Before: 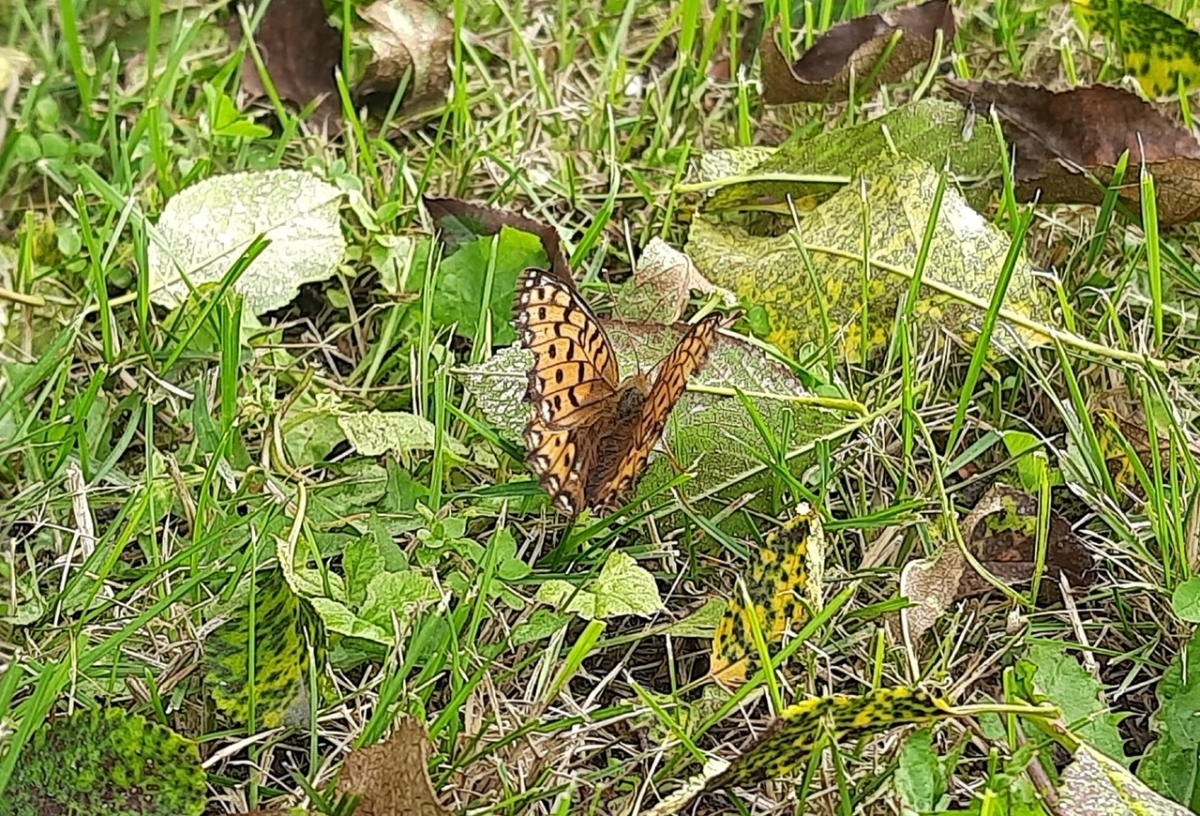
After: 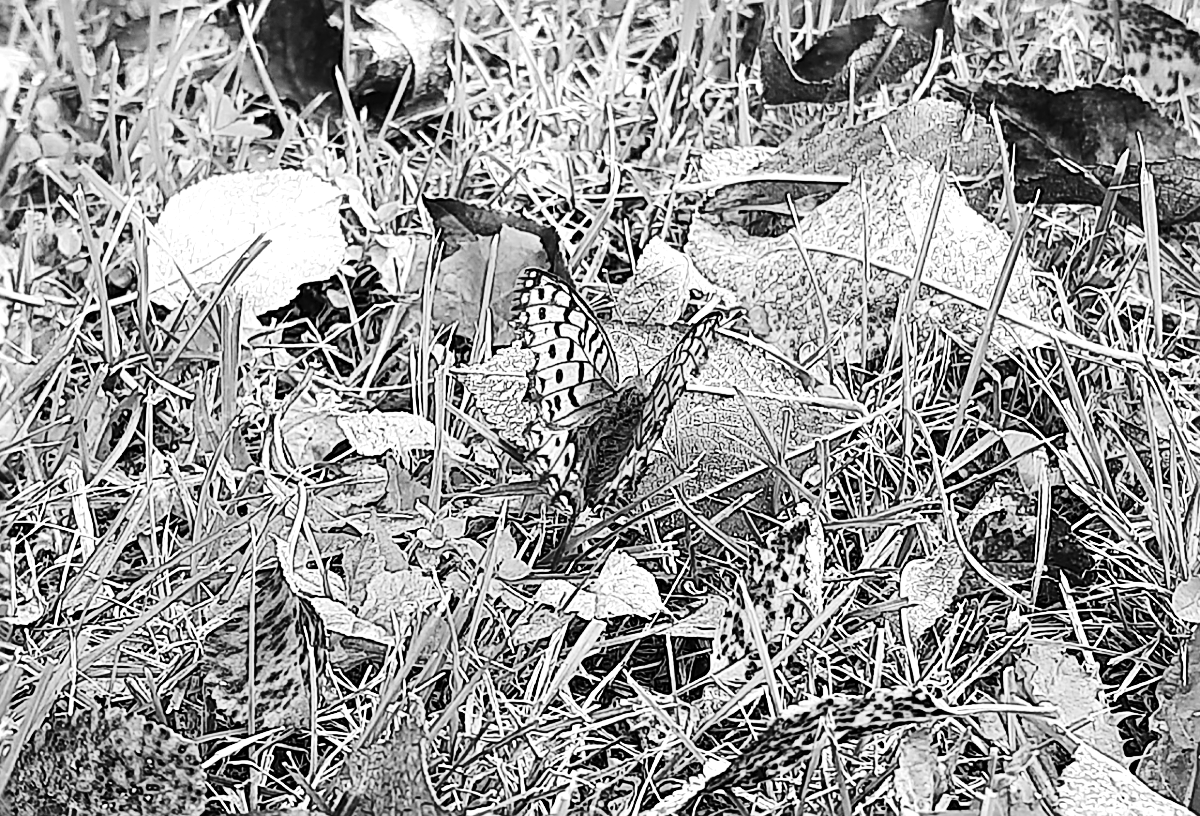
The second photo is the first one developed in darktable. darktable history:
tone equalizer: -8 EV -0.75 EV, -7 EV -0.7 EV, -6 EV -0.6 EV, -5 EV -0.4 EV, -3 EV 0.4 EV, -2 EV 0.6 EV, -1 EV 0.7 EV, +0 EV 0.75 EV, edges refinement/feathering 500, mask exposure compensation -1.57 EV, preserve details no
sharpen: on, module defaults
monochrome: size 1
base curve: curves: ch0 [(0, 0) (0.036, 0.025) (0.121, 0.166) (0.206, 0.329) (0.605, 0.79) (1, 1)], preserve colors none
